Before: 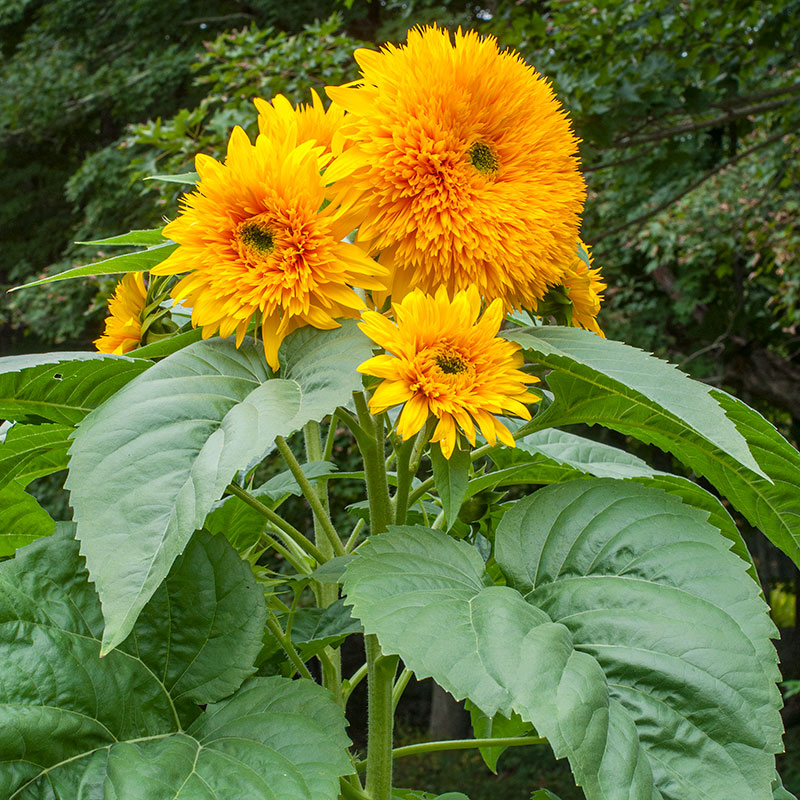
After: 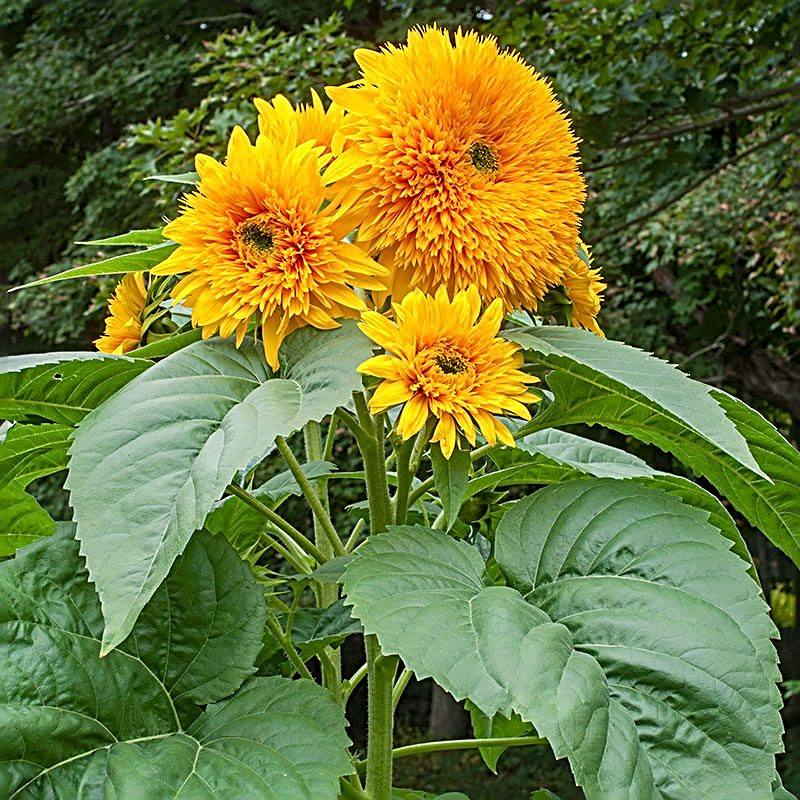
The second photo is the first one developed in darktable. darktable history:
sharpen: radius 2.977, amount 0.769
